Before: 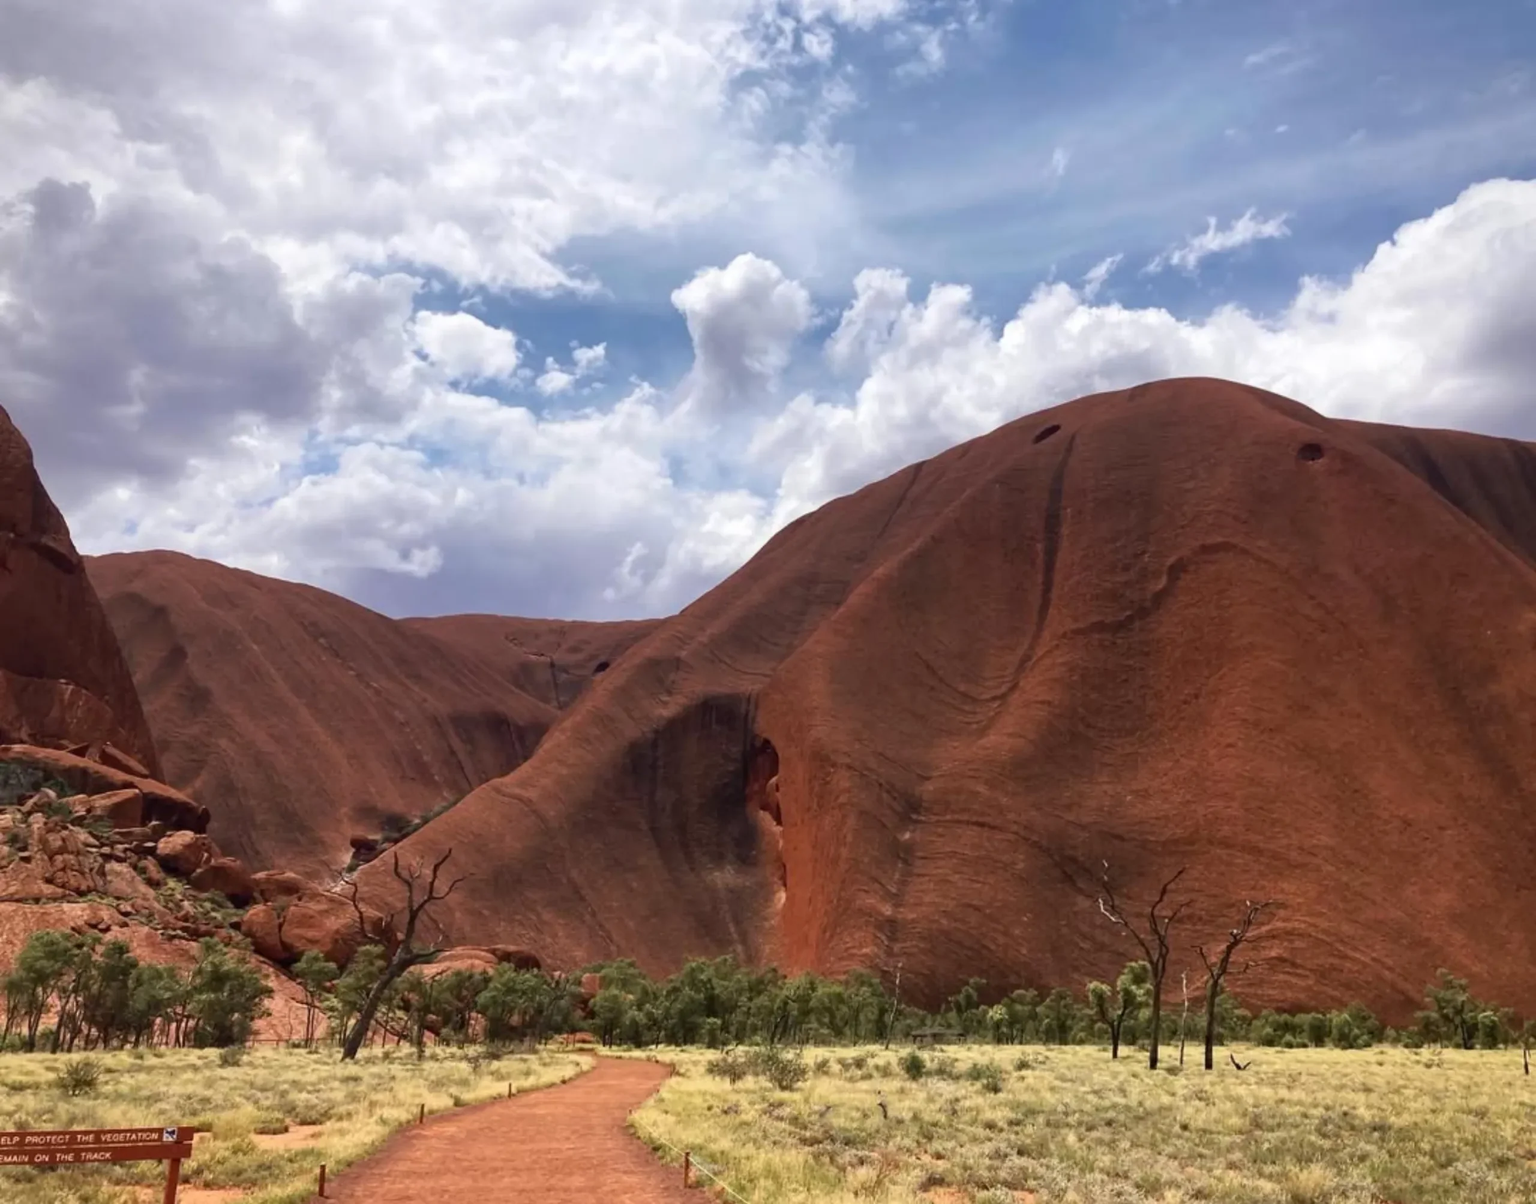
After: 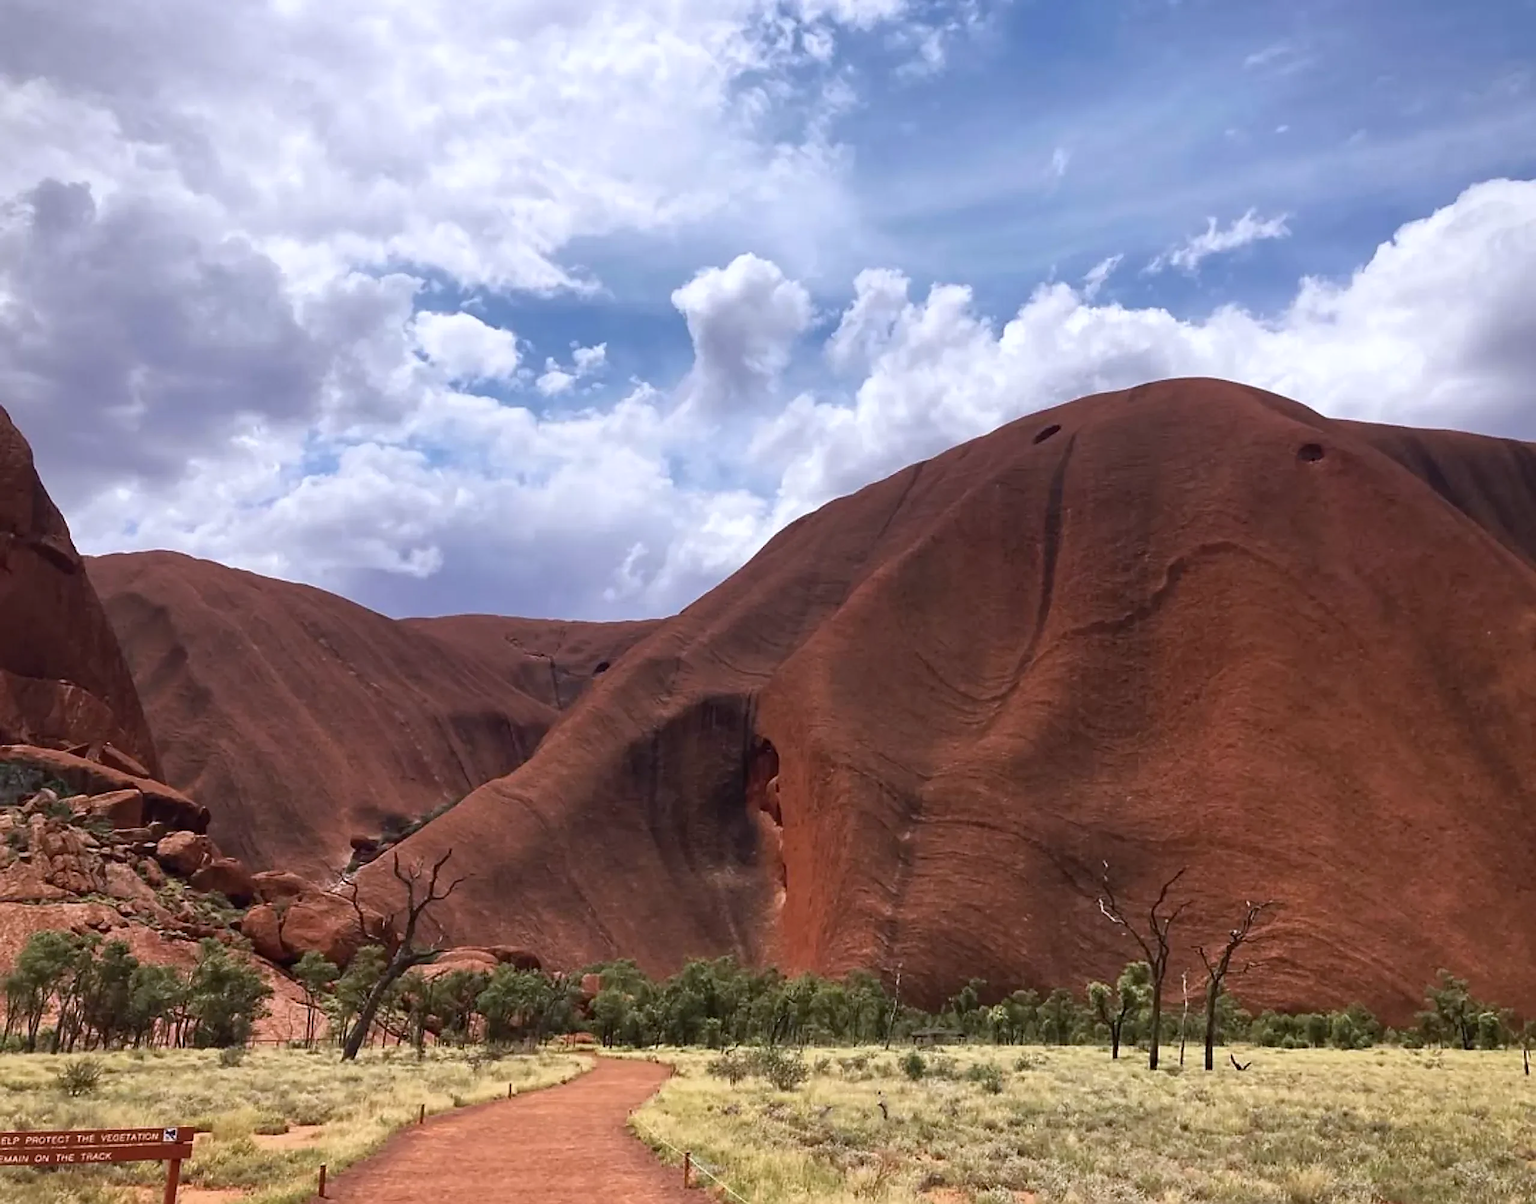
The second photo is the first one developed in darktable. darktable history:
sharpen: radius 1.355, amount 1.246, threshold 0.642
color calibration: illuminant as shot in camera, x 0.358, y 0.373, temperature 4628.91 K
